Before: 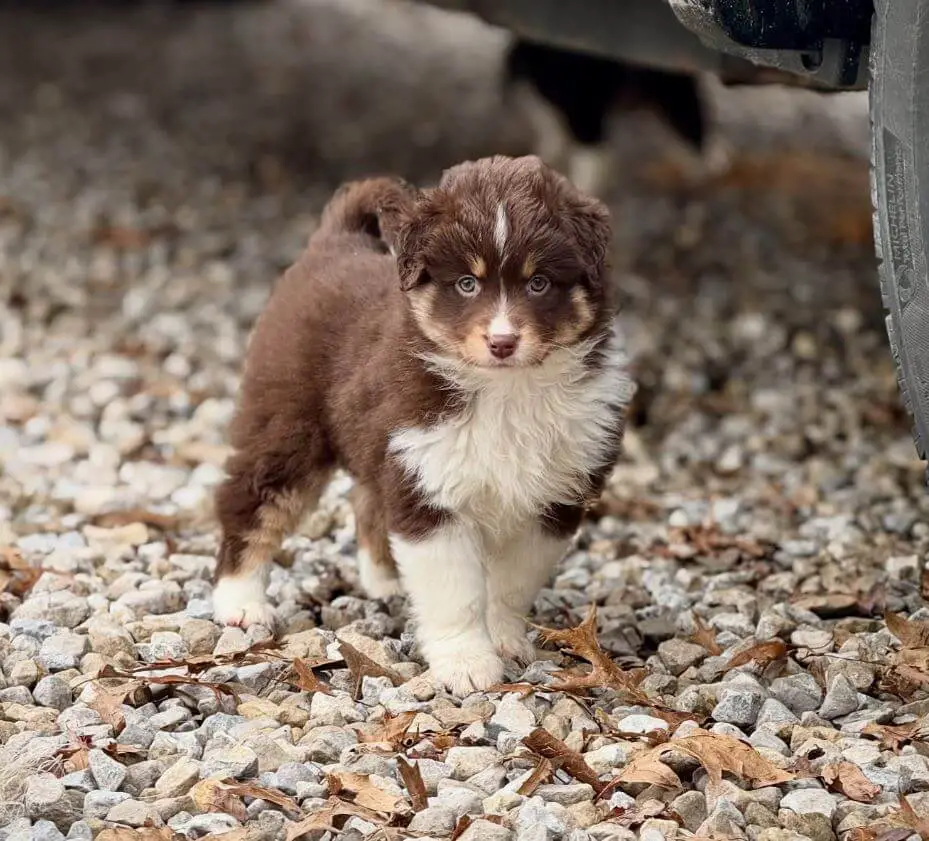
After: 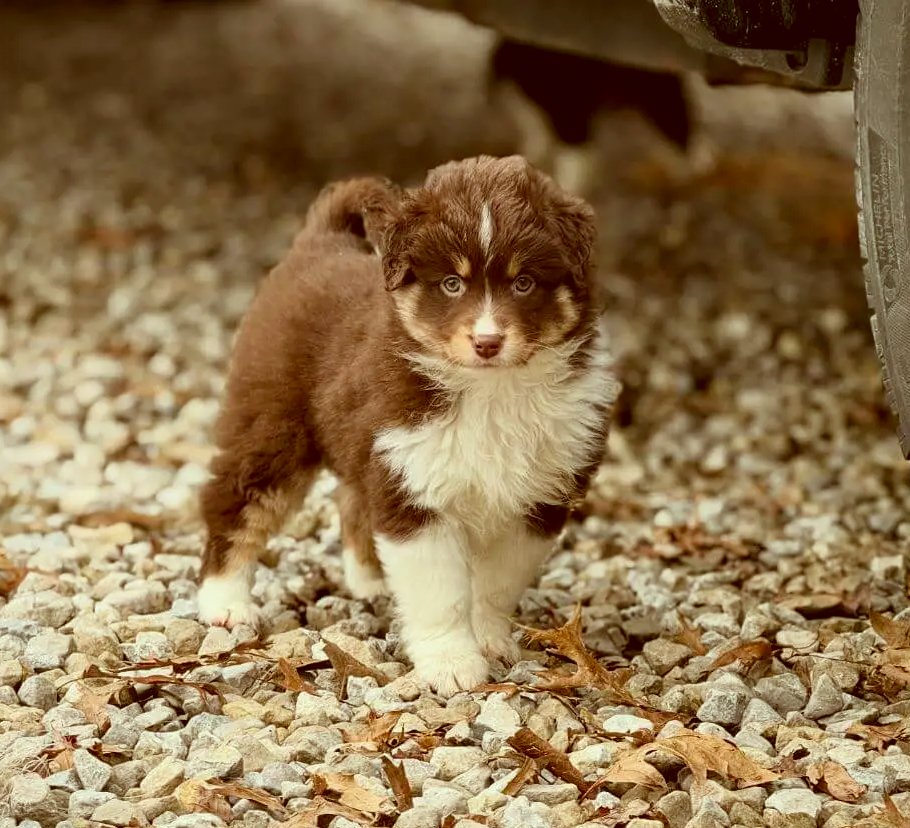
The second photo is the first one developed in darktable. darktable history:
crop: left 1.68%, right 0.271%, bottom 1.53%
color correction: highlights a* -6.15, highlights b* 9.42, shadows a* 10.52, shadows b* 23.42
